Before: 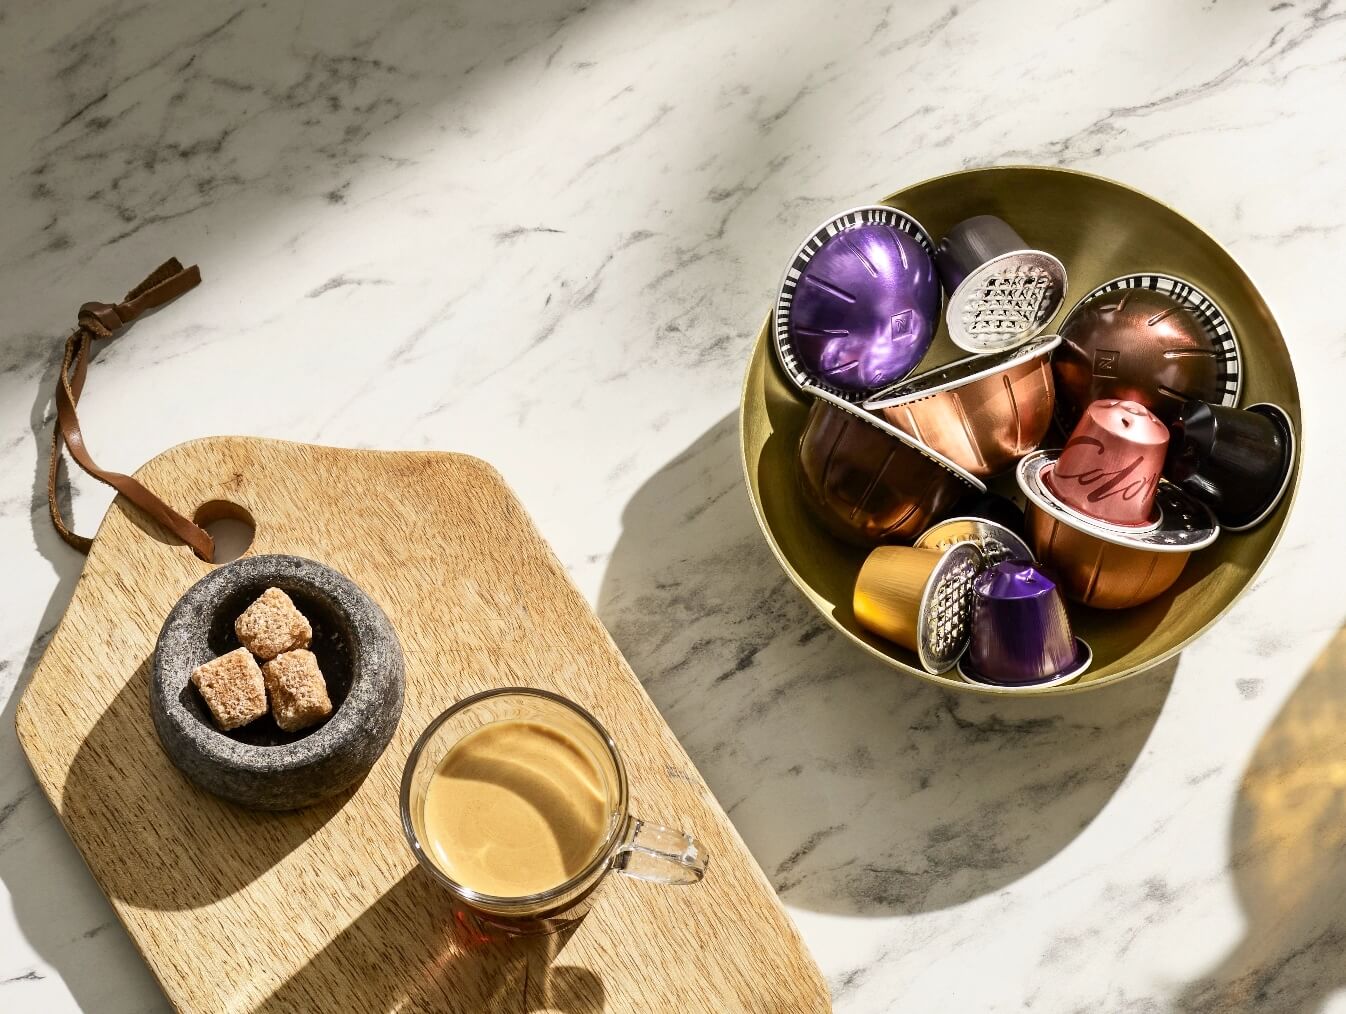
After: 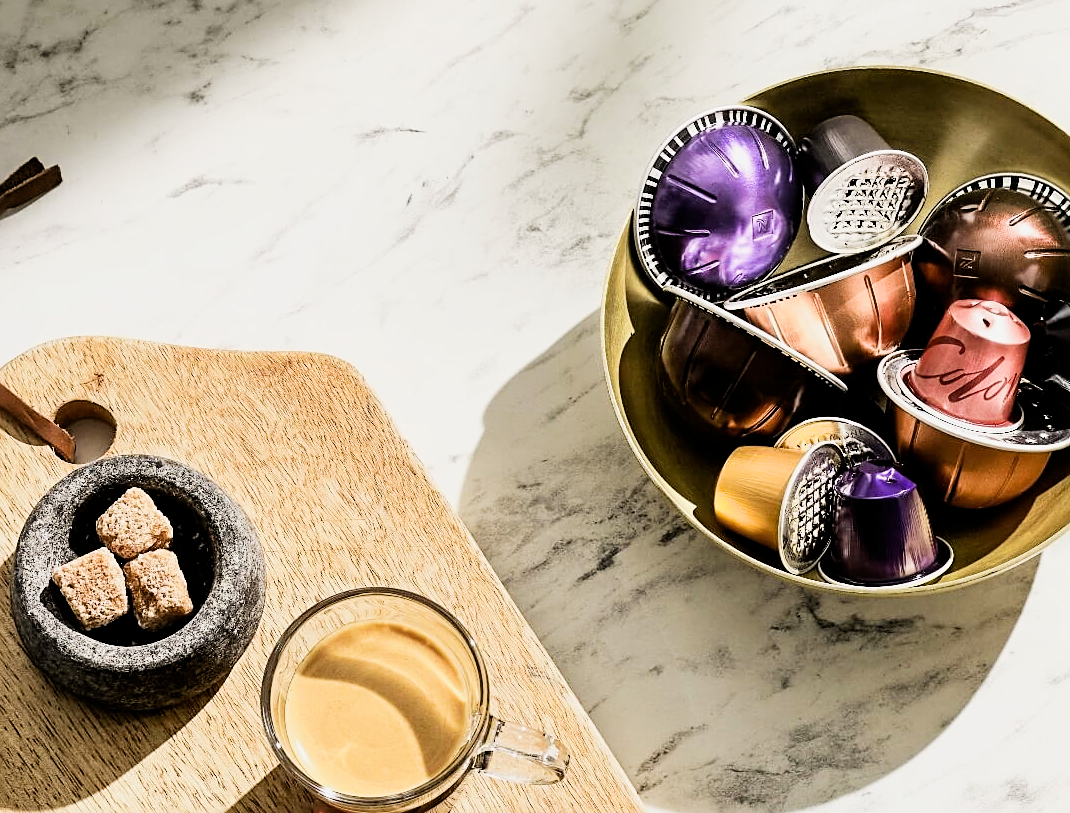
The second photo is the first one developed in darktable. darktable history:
sharpen: on, module defaults
crop and rotate: left 10.389%, top 9.949%, right 10.048%, bottom 9.856%
exposure: exposure 0.605 EV, compensate highlight preservation false
filmic rgb: black relative exposure -5.03 EV, white relative exposure 3.98 EV, hardness 2.88, contrast 1.301, highlights saturation mix -30.1%, iterations of high-quality reconstruction 0
